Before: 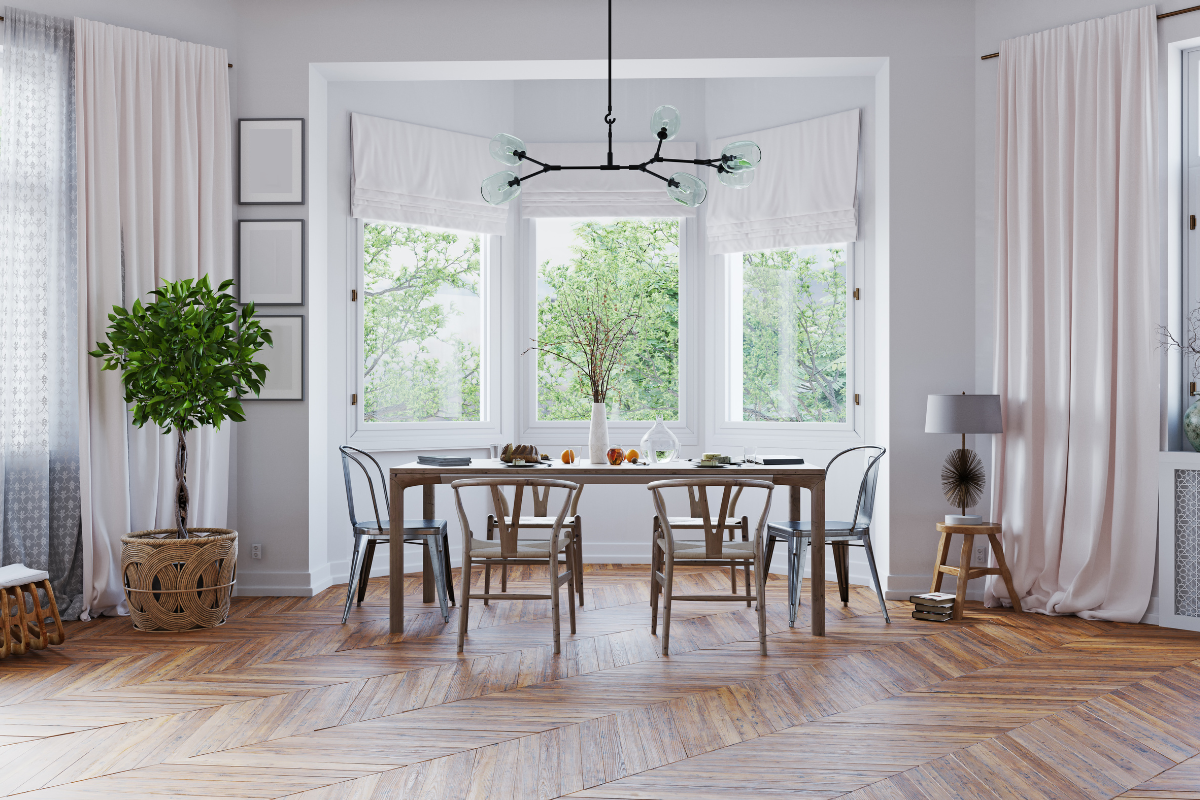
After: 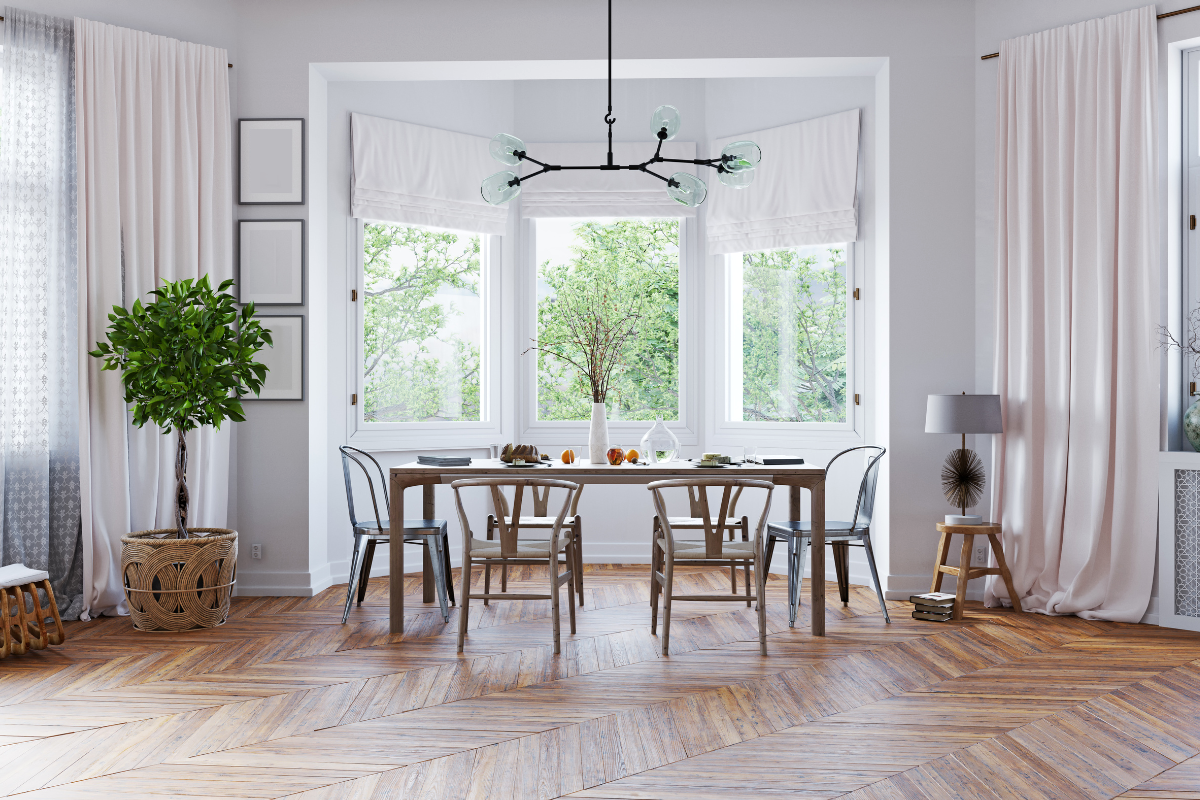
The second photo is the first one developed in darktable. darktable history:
exposure: black level correction 0.001, exposure 0.139 EV, compensate exposure bias true, compensate highlight preservation false
